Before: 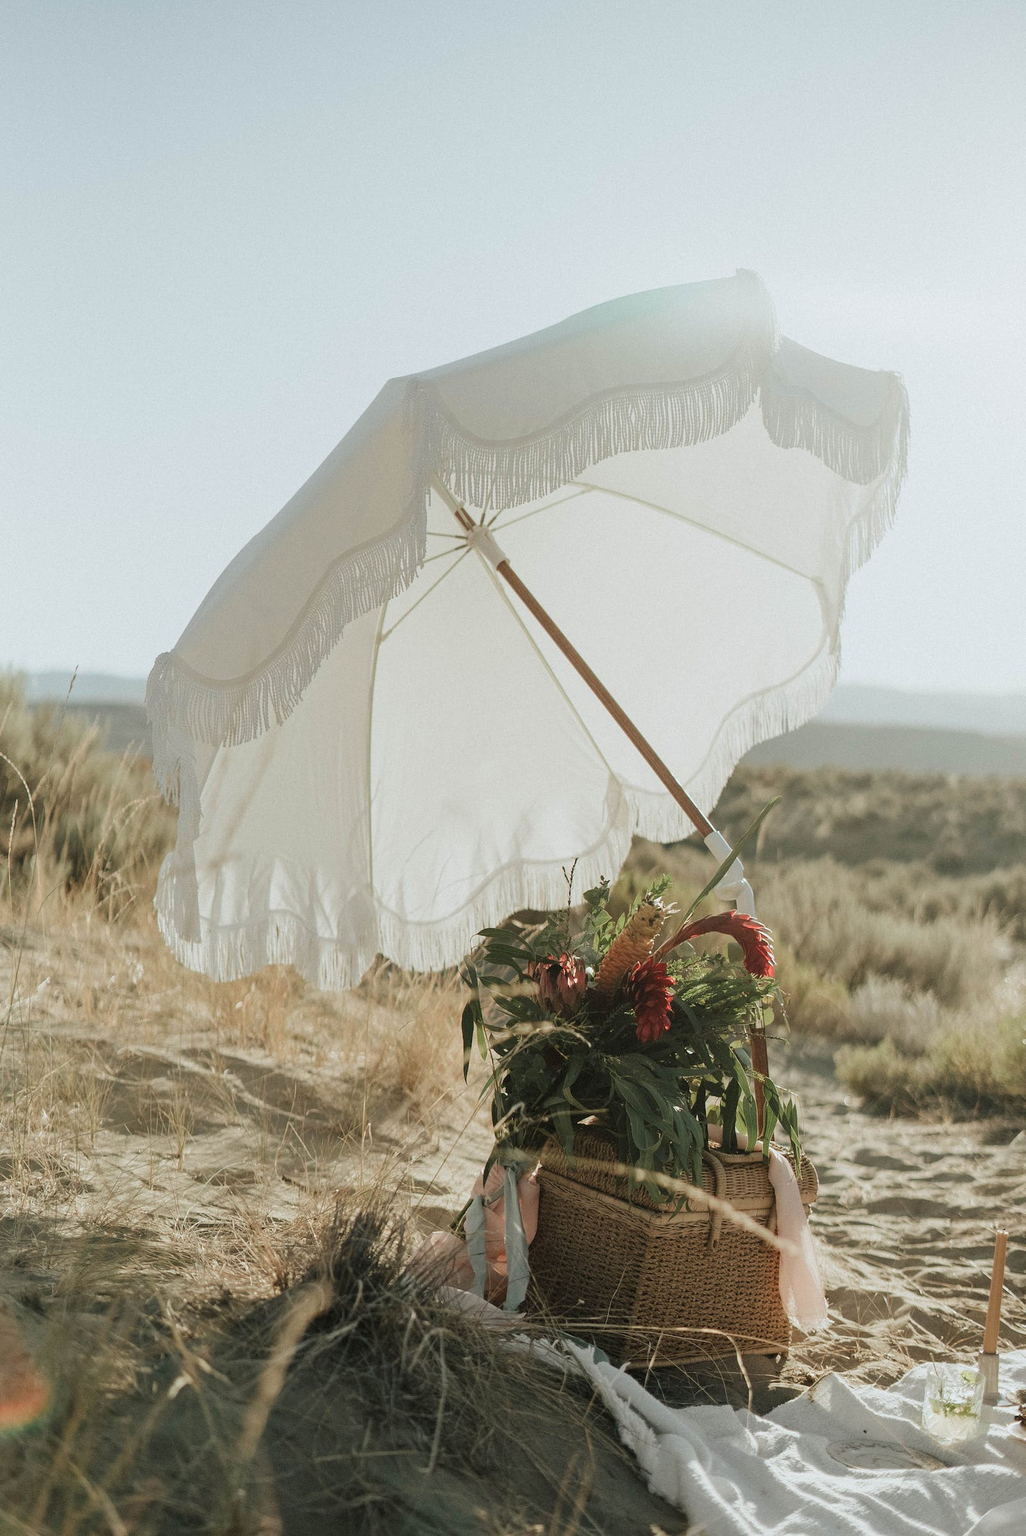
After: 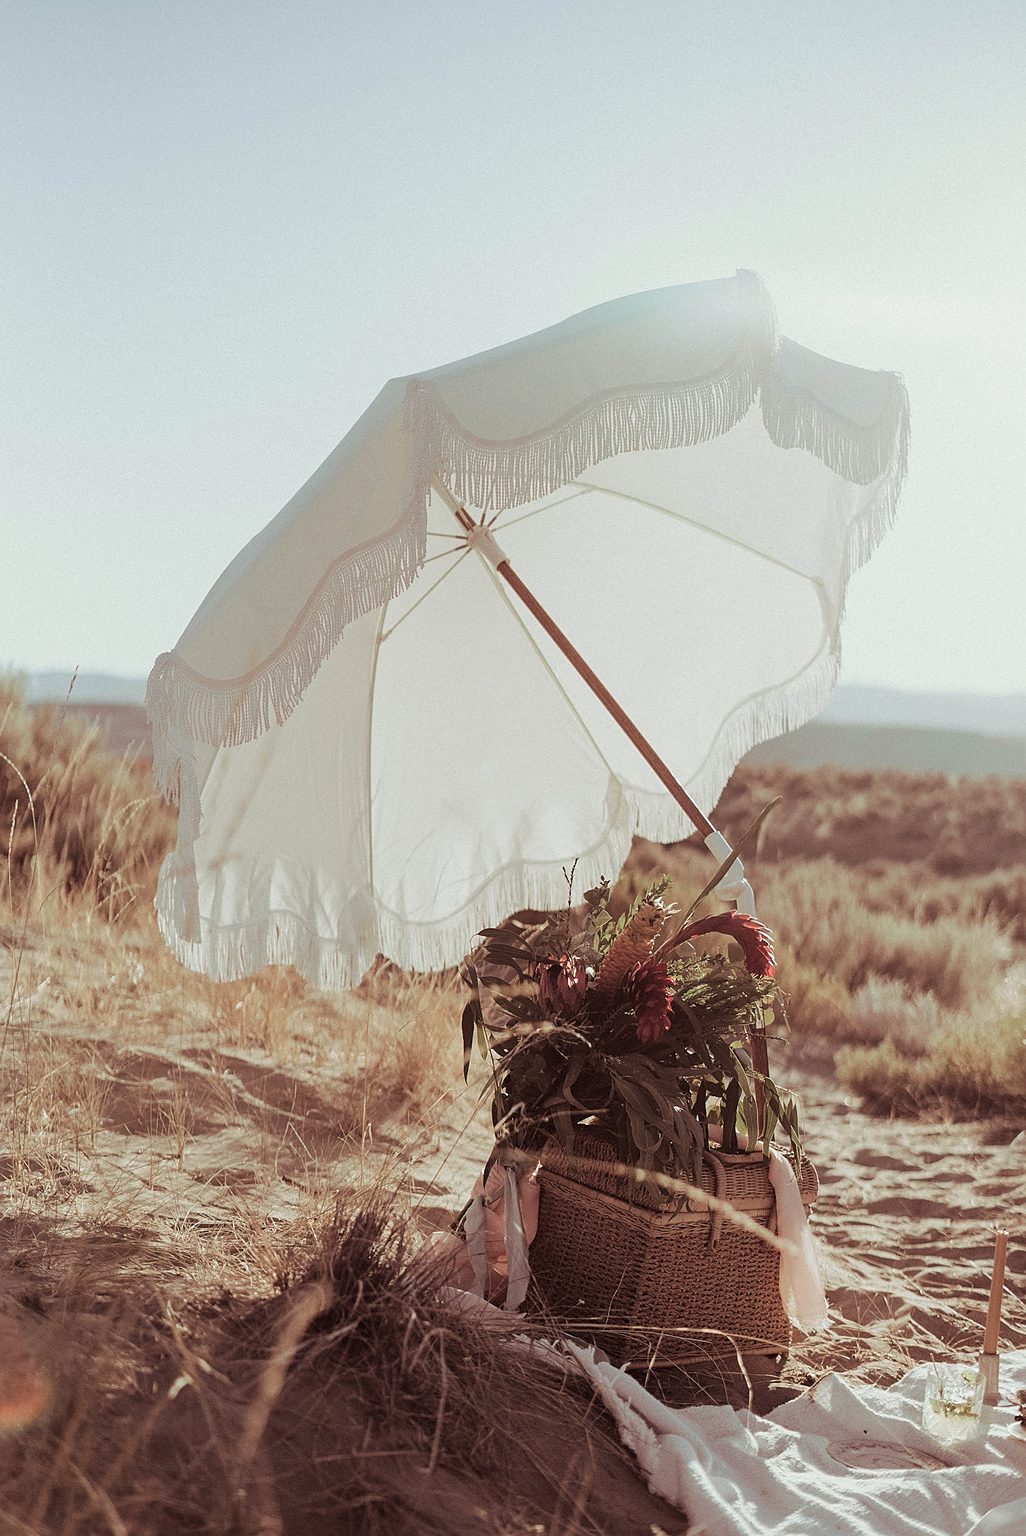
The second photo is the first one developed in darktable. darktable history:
sharpen: on, module defaults
split-toning: shadows › hue 360°
